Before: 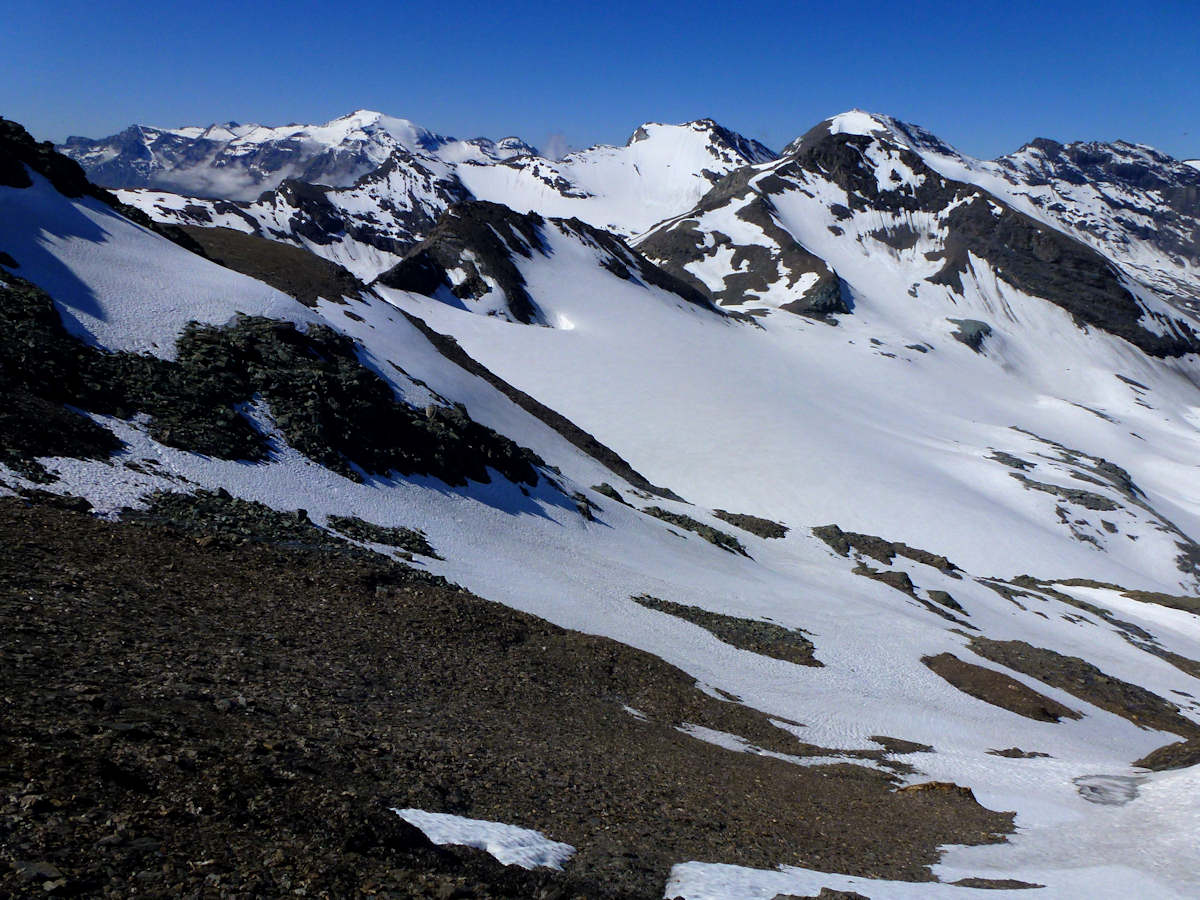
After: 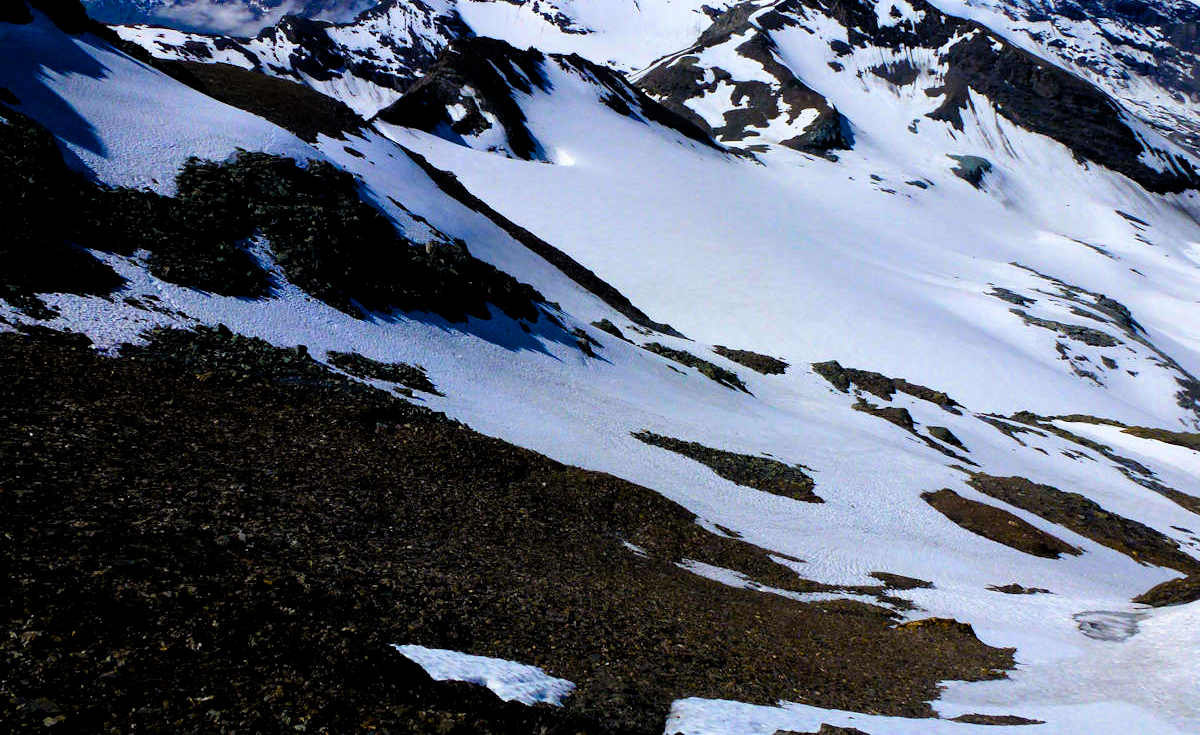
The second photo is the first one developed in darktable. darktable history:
color balance rgb: linear chroma grading › global chroma 24.446%, perceptual saturation grading › global saturation 35.71%, perceptual saturation grading › shadows 35.1%, global vibrance 9.952%
crop and rotate: top 18.293%
filmic rgb: black relative exposure -8.67 EV, white relative exposure 2.73 EV, threshold 6 EV, target black luminance 0%, hardness 6.25, latitude 76.78%, contrast 1.328, shadows ↔ highlights balance -0.358%, iterations of high-quality reconstruction 0, enable highlight reconstruction true
